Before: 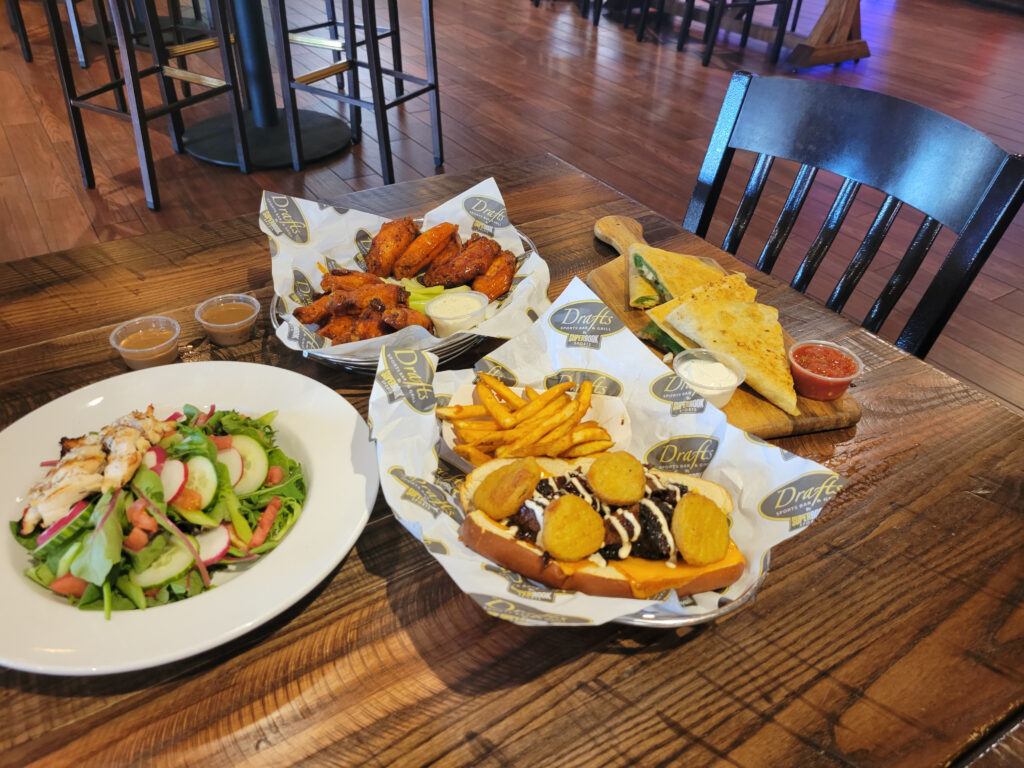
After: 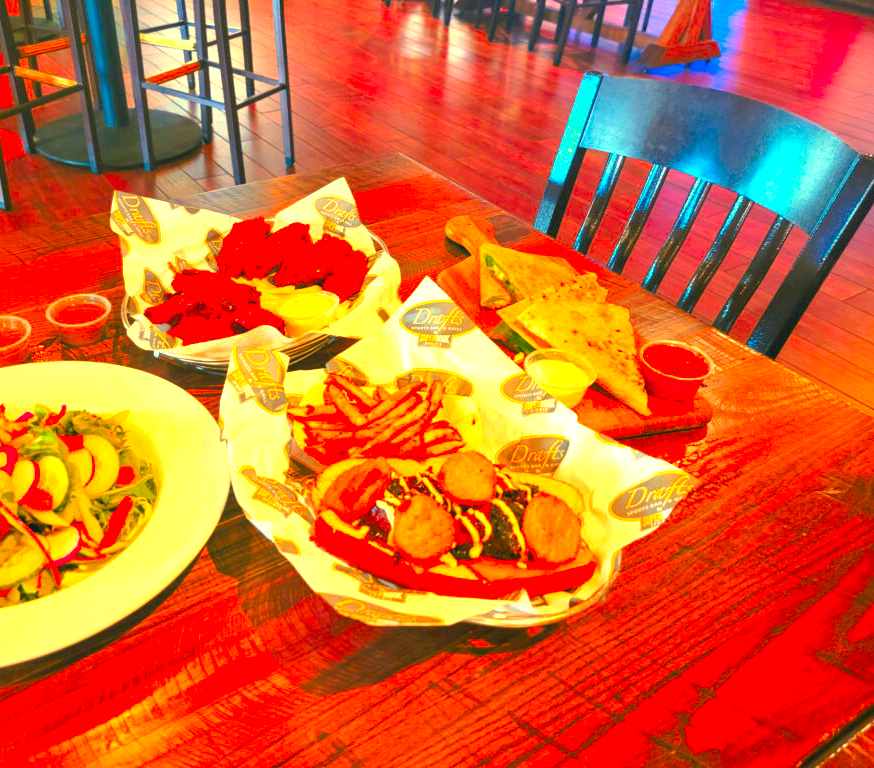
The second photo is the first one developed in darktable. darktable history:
exposure: black level correction 0, exposure 1.625 EV, compensate exposure bias true, compensate highlight preservation false
tone equalizer: -8 EV 0.25 EV, -7 EV 0.417 EV, -6 EV 0.417 EV, -5 EV 0.25 EV, -3 EV -0.25 EV, -2 EV -0.417 EV, -1 EV -0.417 EV, +0 EV -0.25 EV, edges refinement/feathering 500, mask exposure compensation -1.57 EV, preserve details guided filter
crop and rotate: left 14.584%
color zones: curves: ch1 [(0.235, 0.558) (0.75, 0.5)]; ch2 [(0.25, 0.462) (0.749, 0.457)], mix 25.94%
color balance rgb: perceptual saturation grading › global saturation 30%, global vibrance 20%
white balance: red 1.138, green 0.996, blue 0.812
color correction: highlights a* -7.33, highlights b* 1.26, shadows a* -3.55, saturation 1.4
contrast brightness saturation: contrast -0.11
